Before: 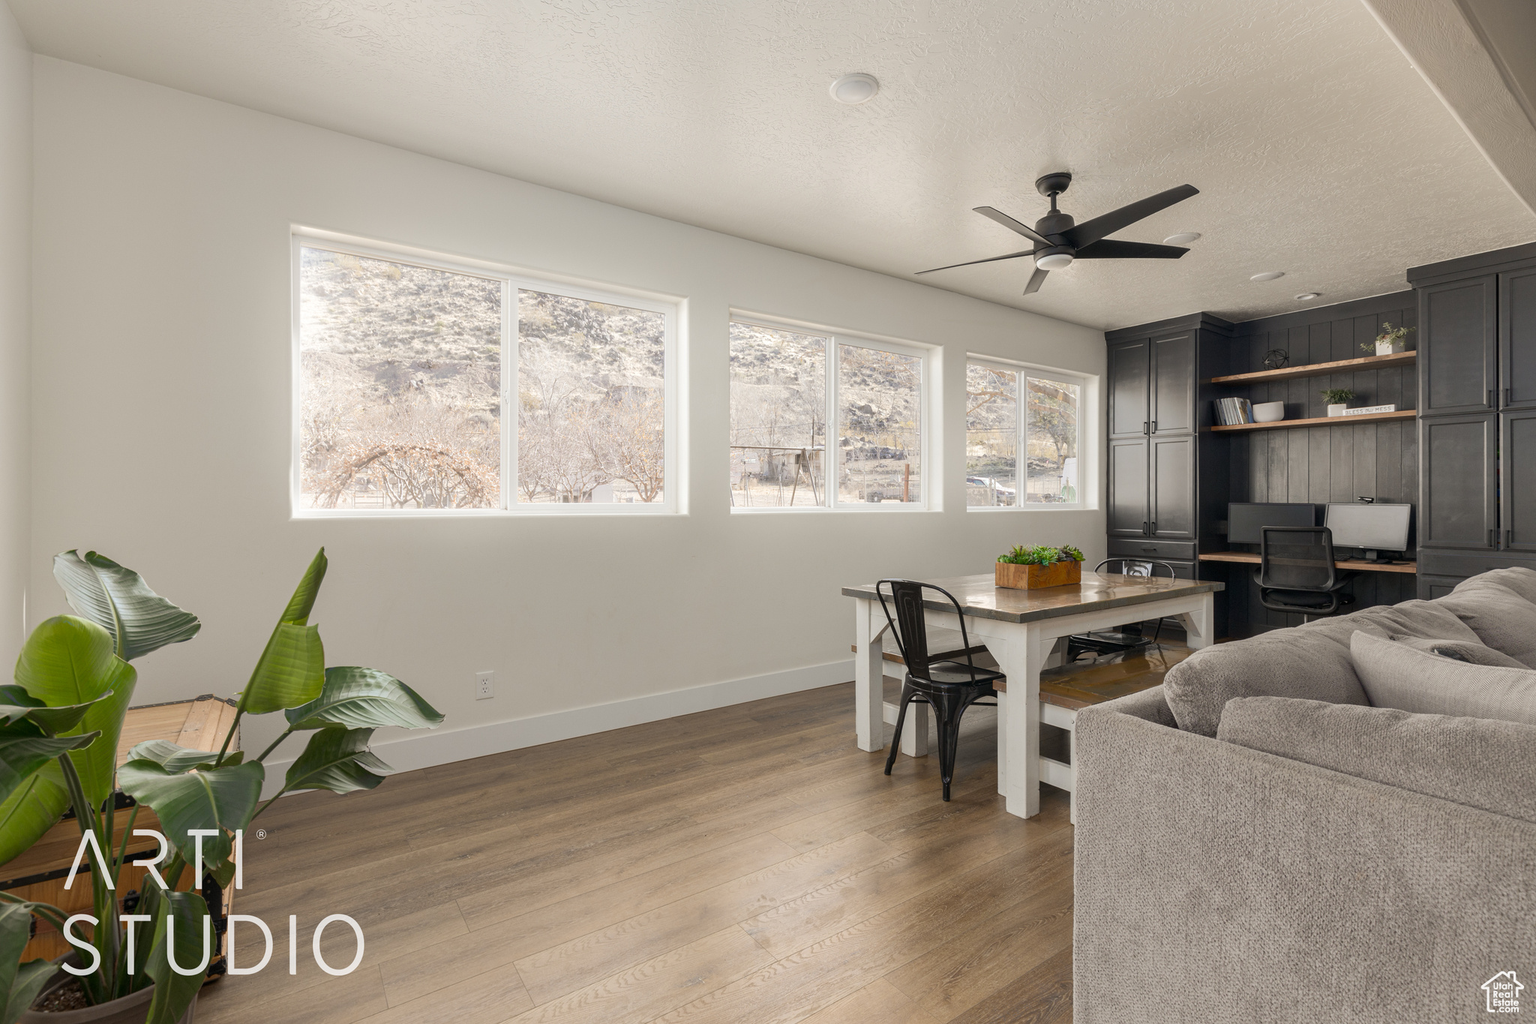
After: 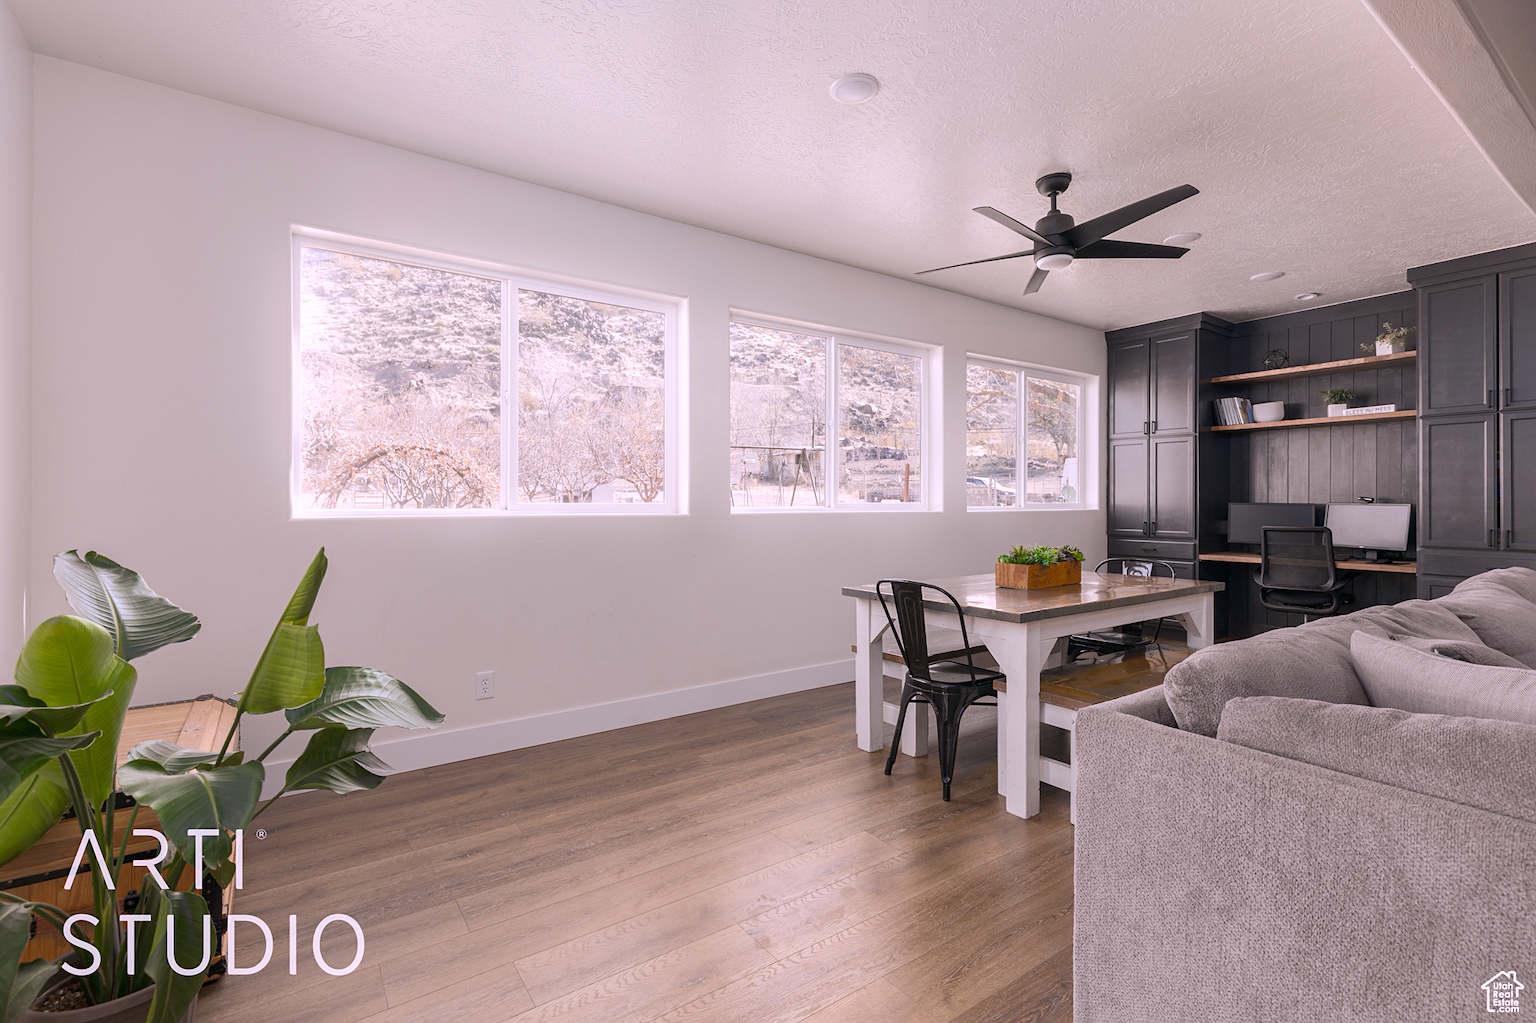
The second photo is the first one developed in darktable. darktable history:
sharpen: amount 0.2
white balance: red 1.066, blue 1.119
